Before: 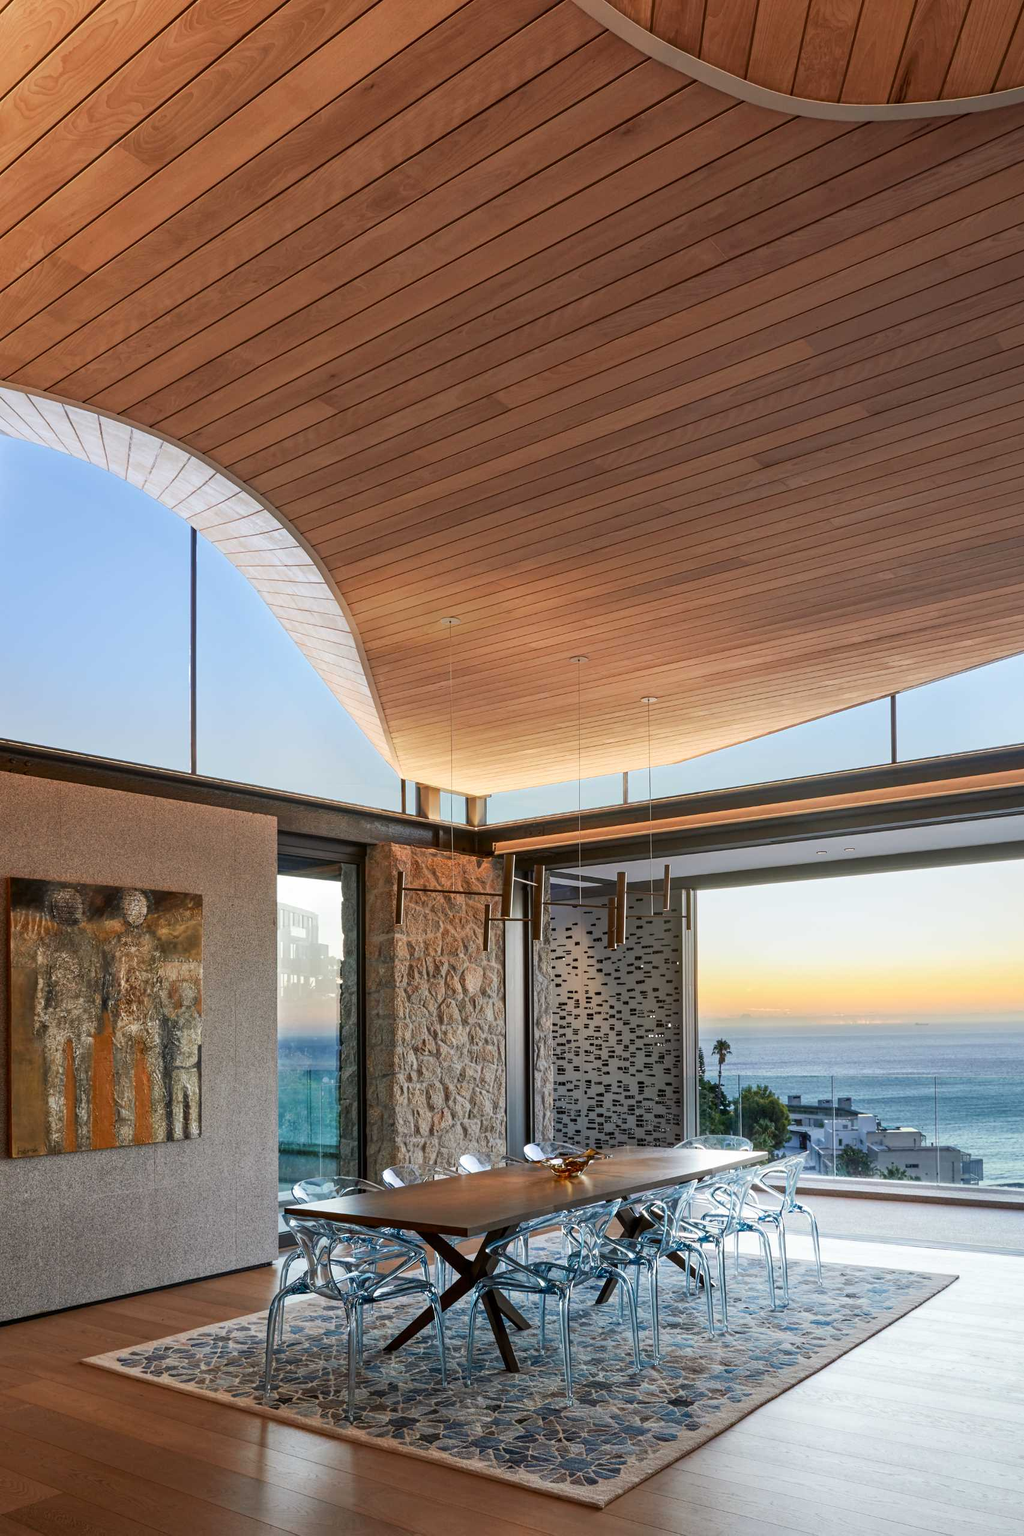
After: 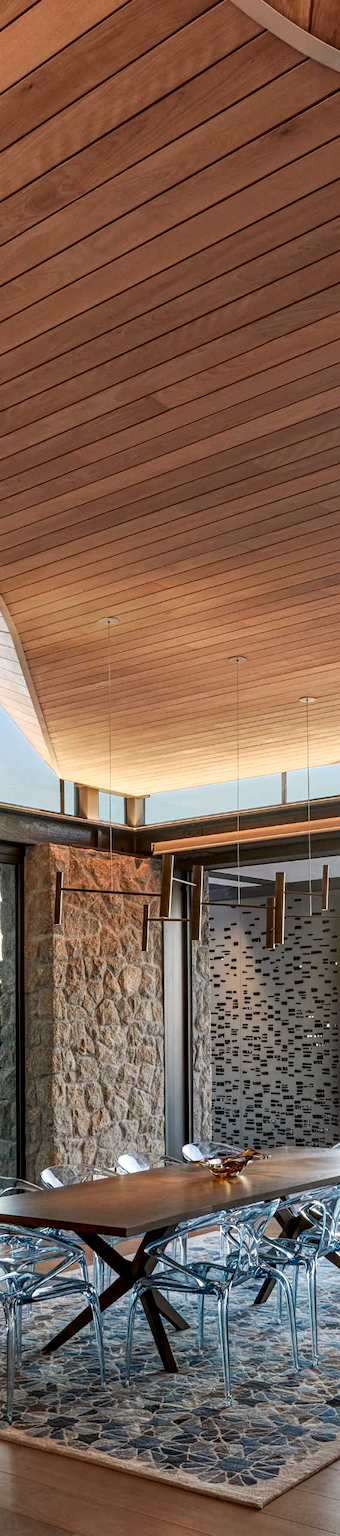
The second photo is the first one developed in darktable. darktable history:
crop: left 33.36%, right 33.36%
local contrast: detail 130%
